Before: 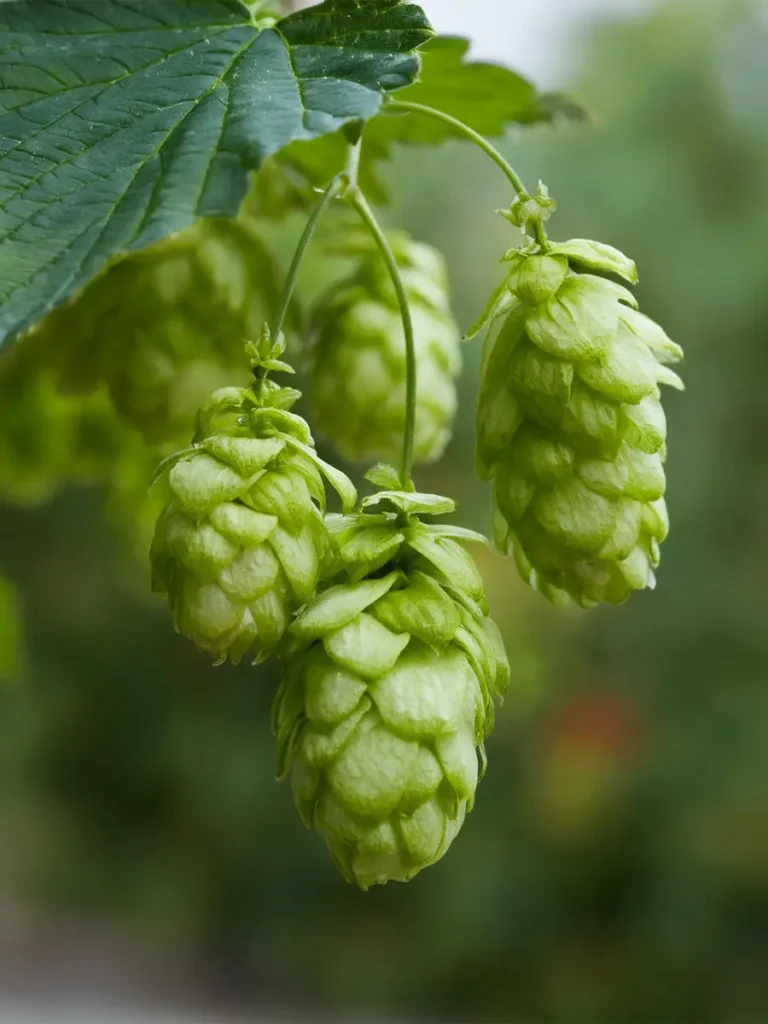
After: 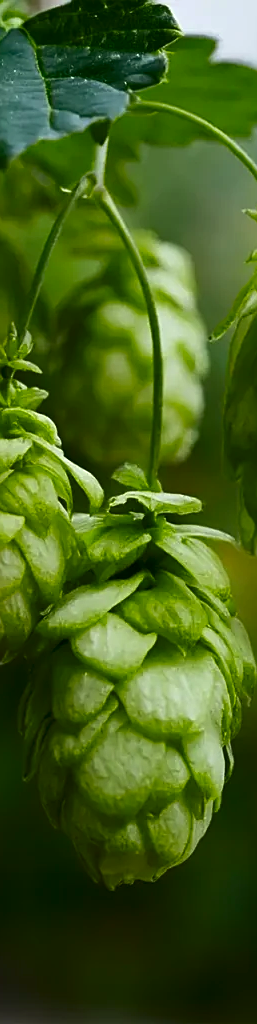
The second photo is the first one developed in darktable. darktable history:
sharpen: on, module defaults
crop: left 32.964%, right 33.556%
contrast brightness saturation: contrast 0.097, brightness -0.259, saturation 0.142
